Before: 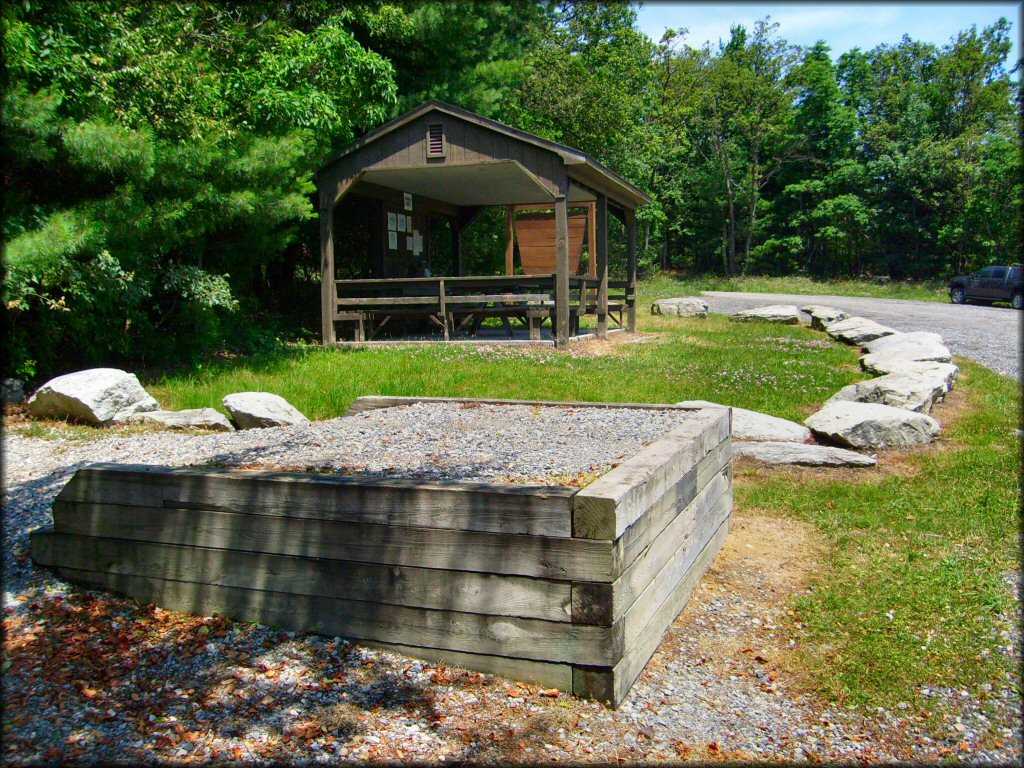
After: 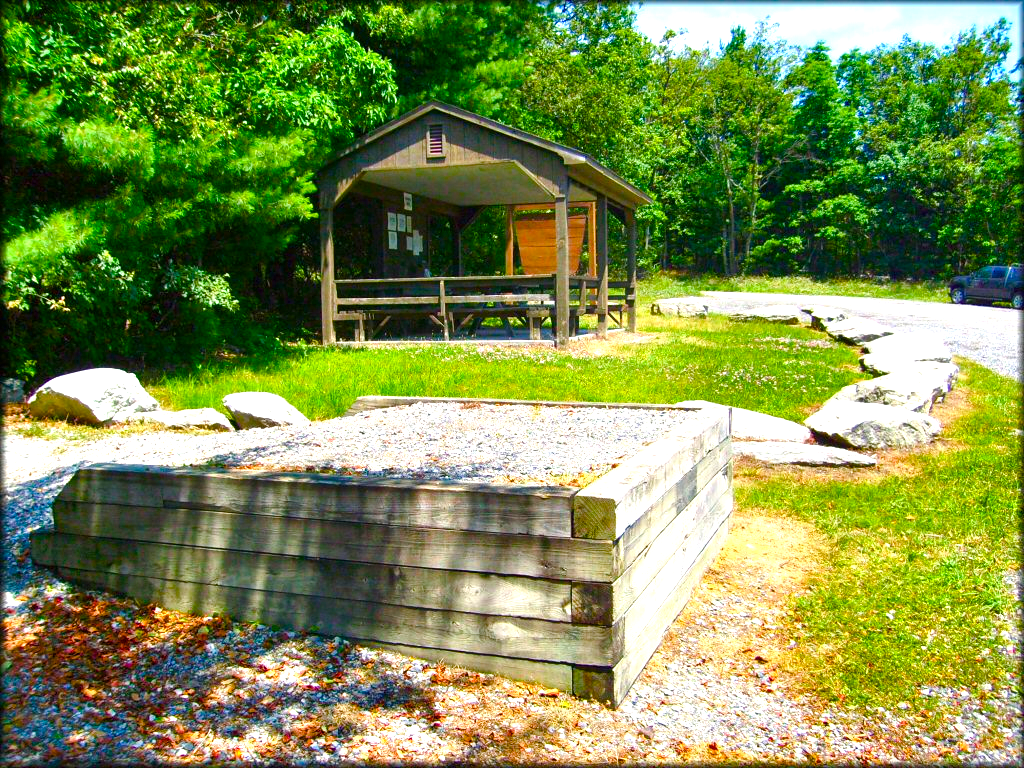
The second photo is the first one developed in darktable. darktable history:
color balance rgb: shadows lift › hue 84.79°, perceptual saturation grading › global saturation 38.985%, perceptual saturation grading › highlights -25.006%, perceptual saturation grading › mid-tones 34.392%, perceptual saturation grading › shadows 35.634%, global vibrance 20%
exposure: black level correction 0, exposure 1.105 EV, compensate exposure bias true, compensate highlight preservation false
